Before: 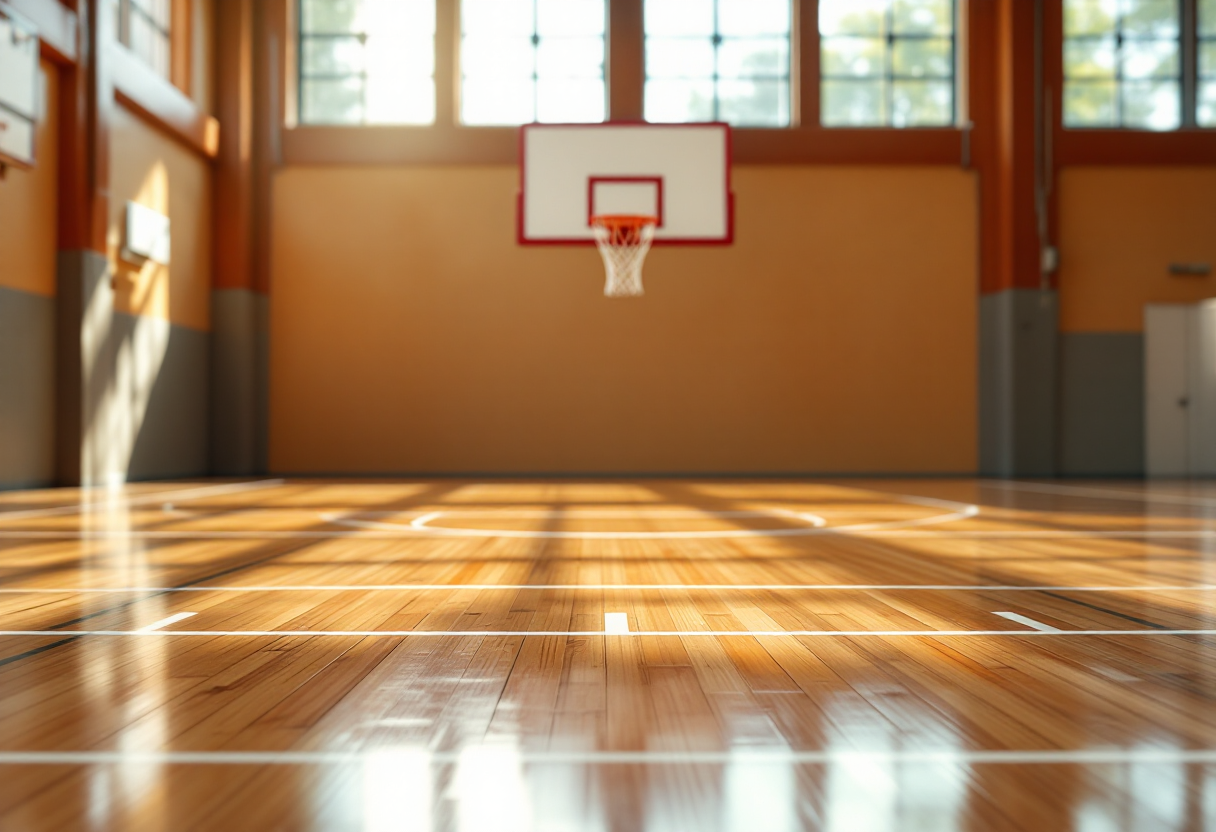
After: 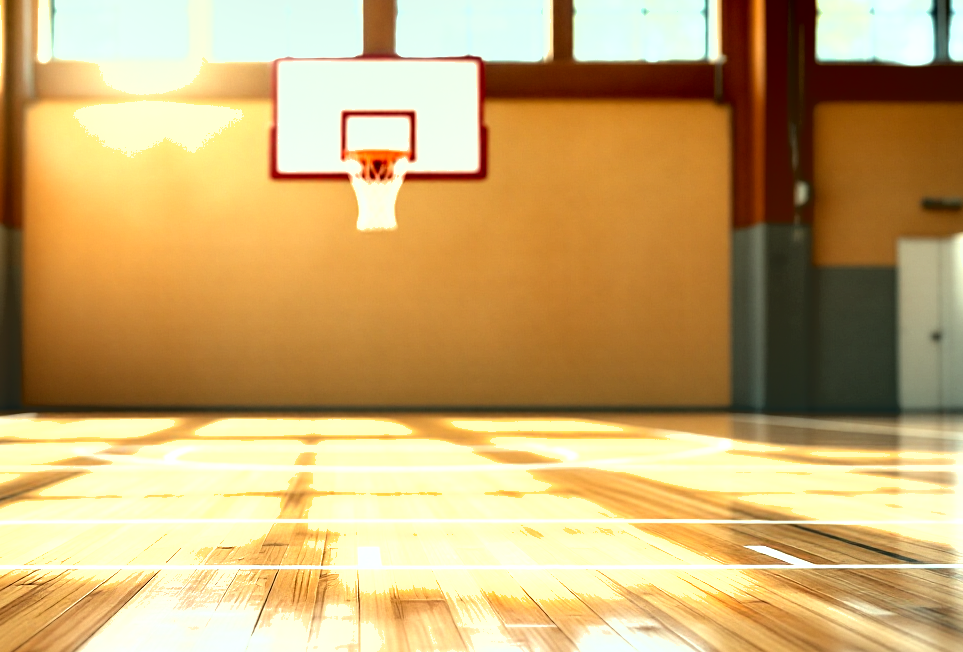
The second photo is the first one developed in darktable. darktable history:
shadows and highlights: radius 336.08, shadows 28.37, soften with gaussian
color correction: highlights a* -7.58, highlights b* 1.52, shadows a* -3.28, saturation 1.41
crop and rotate: left 20.331%, top 8.003%, right 0.416%, bottom 13.596%
contrast brightness saturation: brightness 0.183, saturation -0.502
exposure: black level correction 0.001, exposure 1.805 EV, compensate highlight preservation false
